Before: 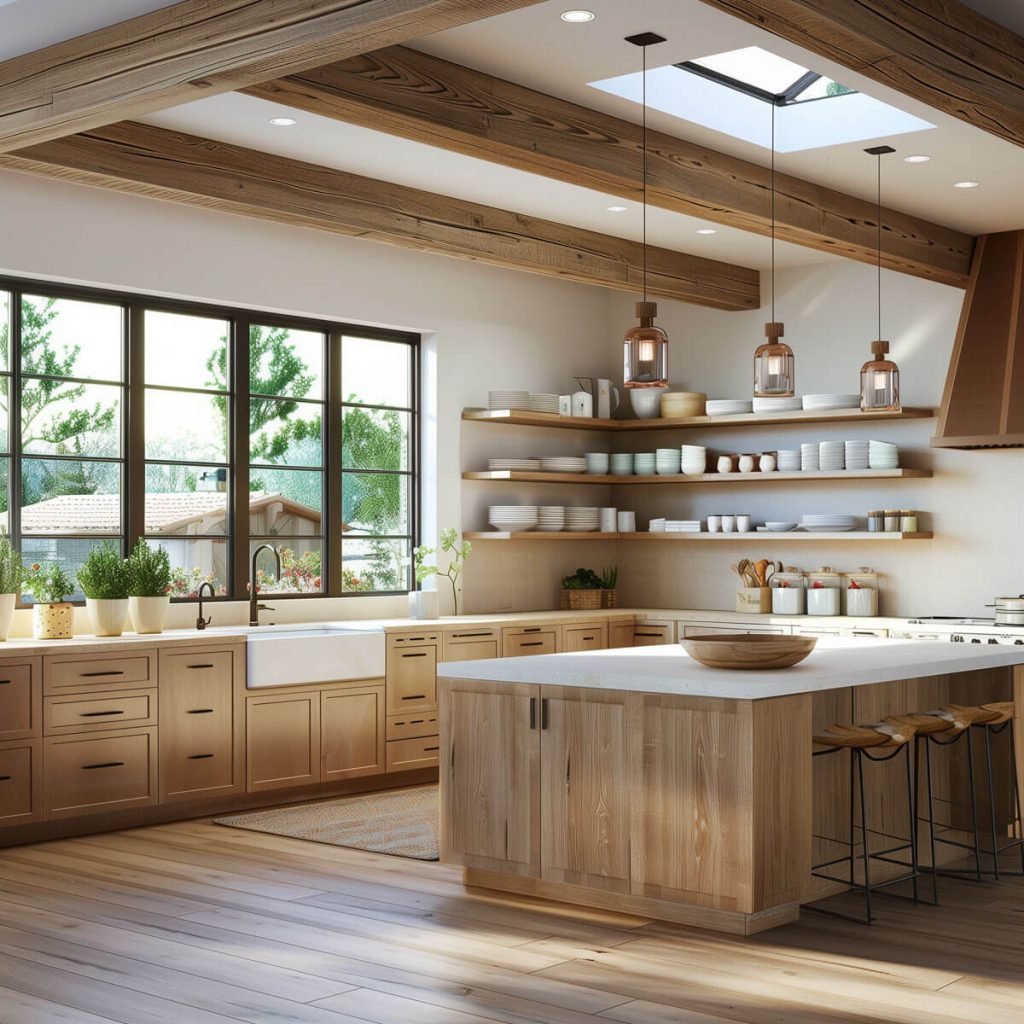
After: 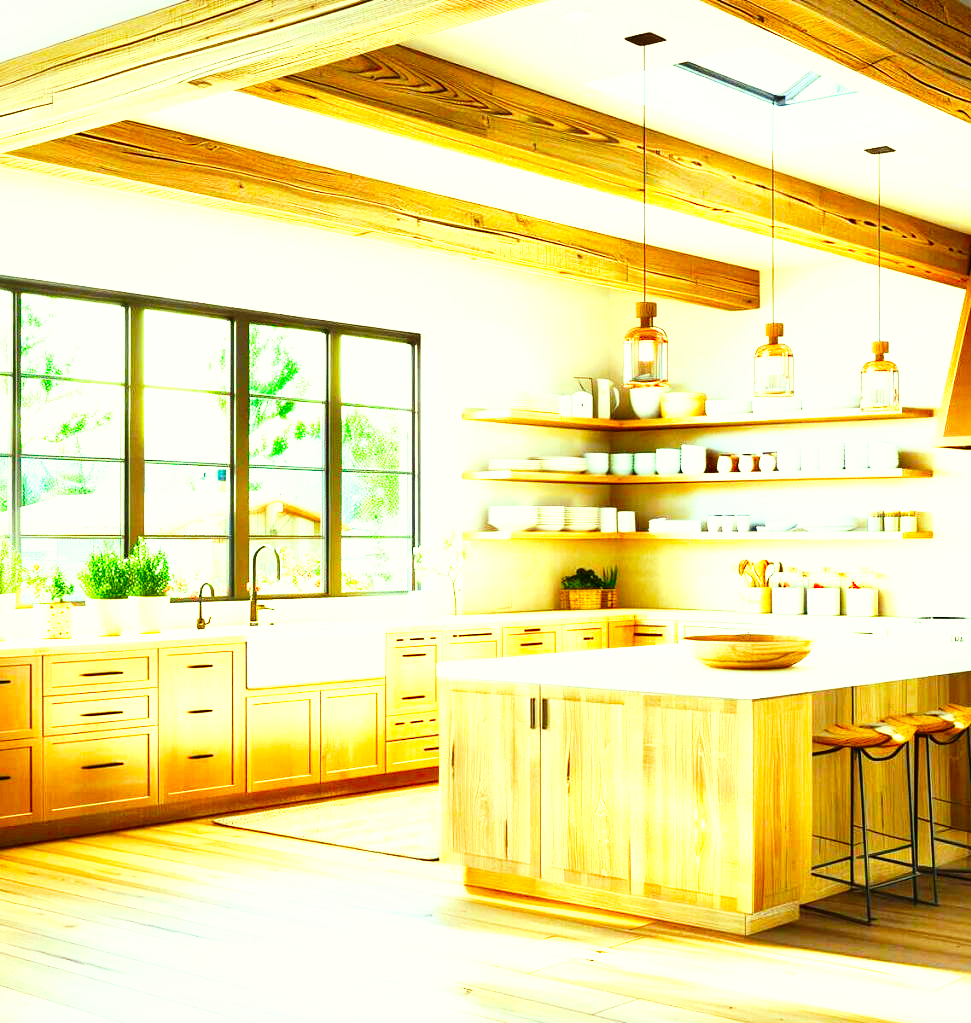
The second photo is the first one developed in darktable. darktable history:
crop and rotate: right 5.167%
color correction: highlights a* -10.77, highlights b* 9.8, saturation 1.72
exposure: exposure 1 EV, compensate highlight preservation false
base curve: curves: ch0 [(0, 0) (0.007, 0.004) (0.027, 0.03) (0.046, 0.07) (0.207, 0.54) (0.442, 0.872) (0.673, 0.972) (1, 1)], preserve colors none
color contrast: green-magenta contrast 0.96
contrast brightness saturation: contrast 0.08, saturation 0.02
shadows and highlights: radius 110.86, shadows 51.09, white point adjustment 9.16, highlights -4.17, highlights color adjustment 32.2%, soften with gaussian
